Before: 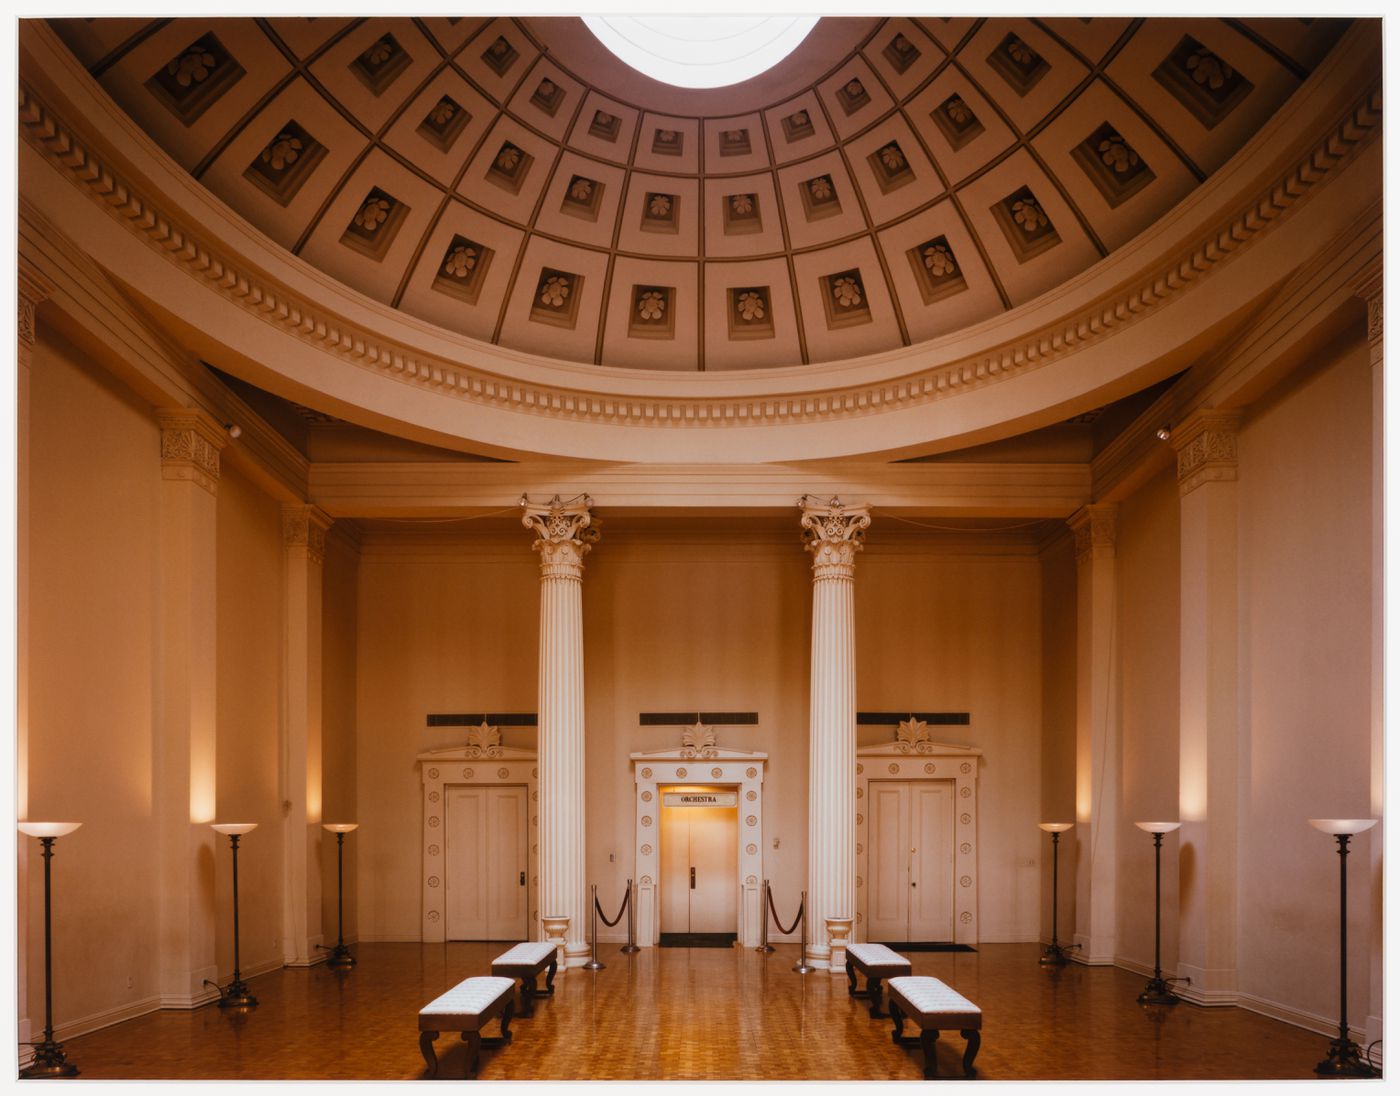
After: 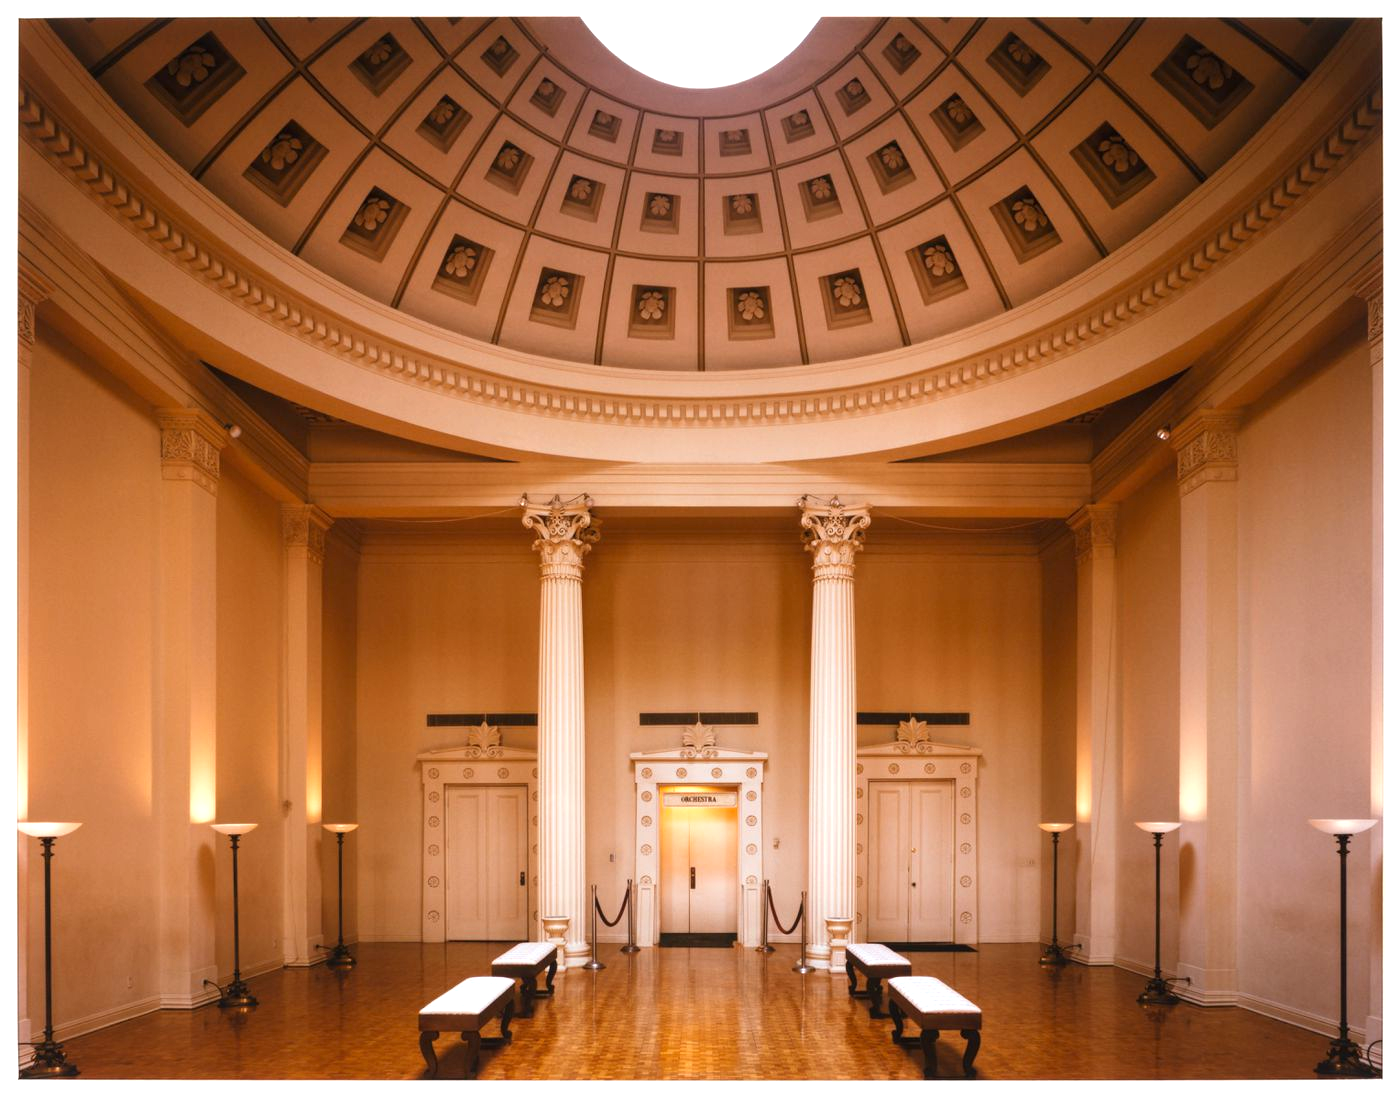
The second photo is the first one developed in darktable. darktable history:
exposure: exposure 0.745 EV, compensate highlight preservation false
